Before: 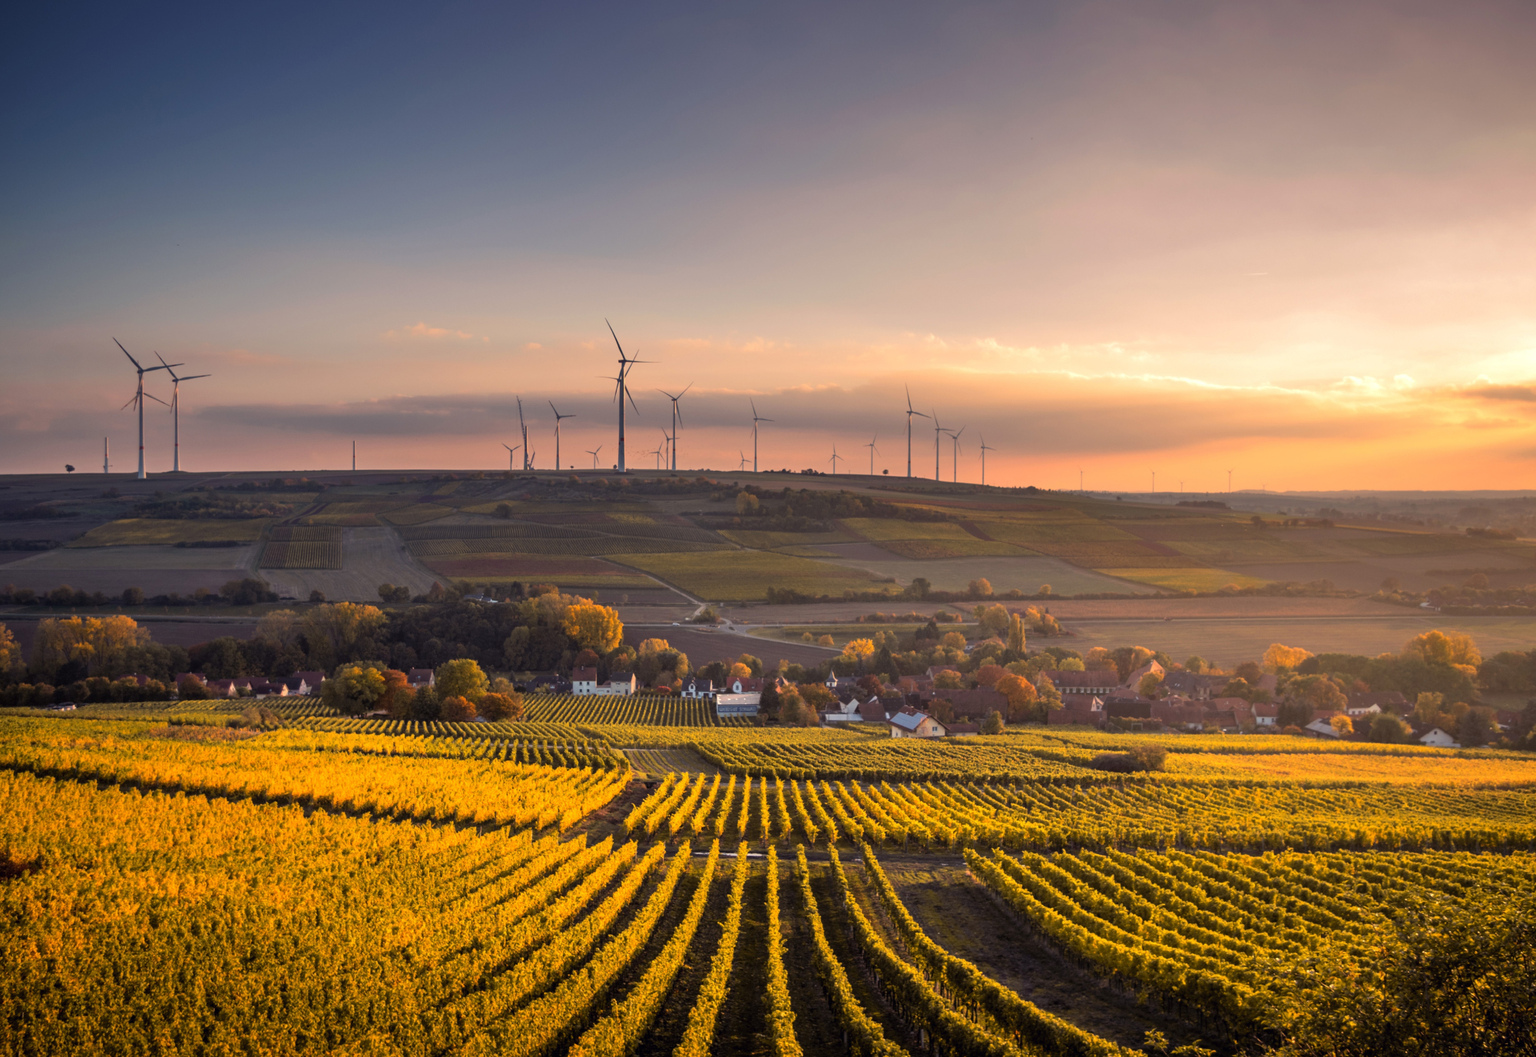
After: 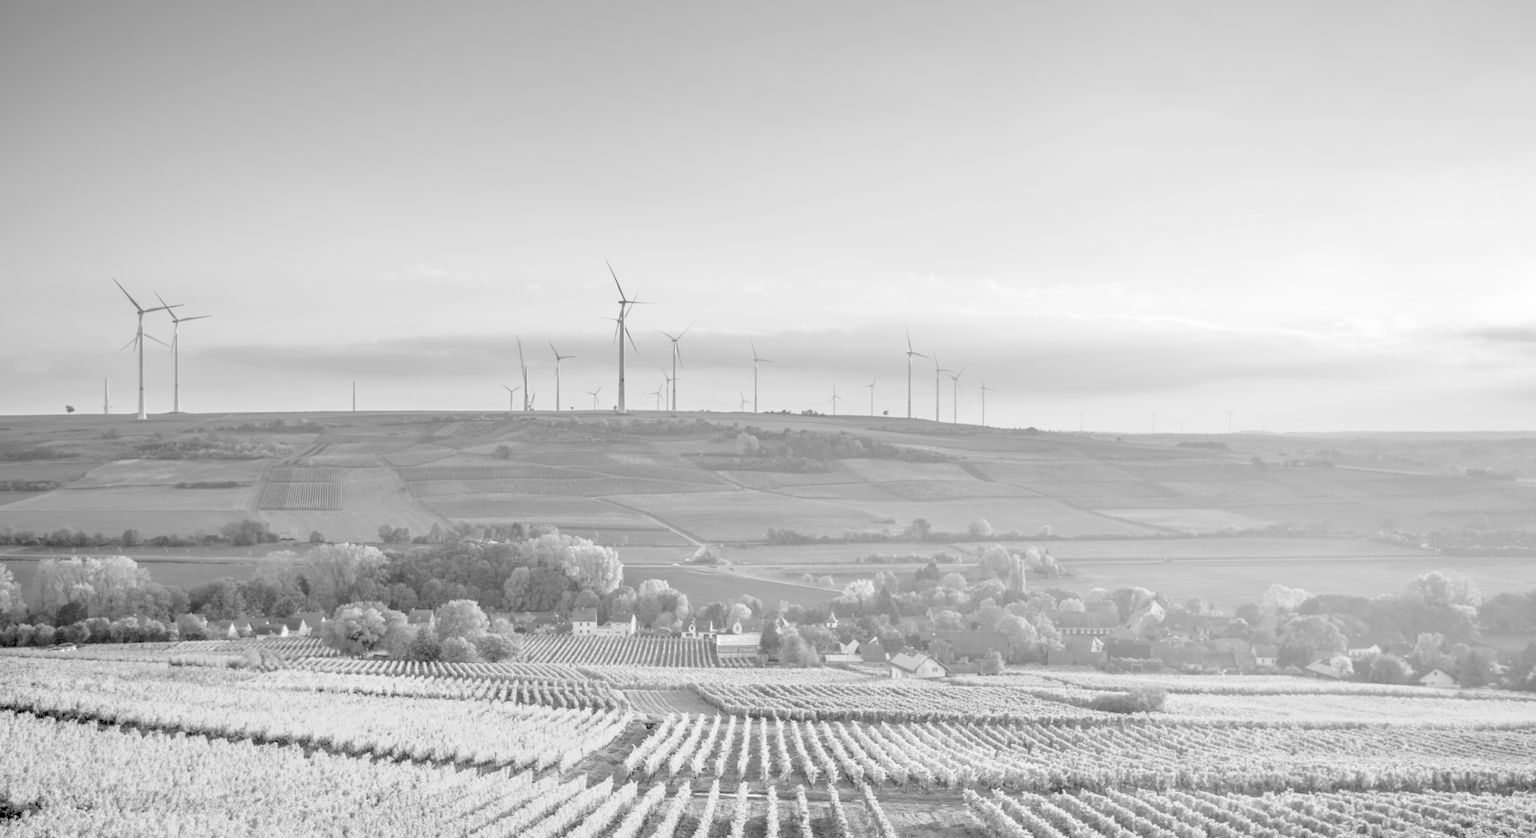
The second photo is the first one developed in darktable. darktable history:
crop and rotate: top 5.667%, bottom 14.937%
white balance: red 1.08, blue 0.791
monochrome: on, module defaults
contrast equalizer: y [[0.509, 0.517, 0.523, 0.523, 0.517, 0.509], [0.5 ×6], [0.5 ×6], [0 ×6], [0 ×6]]
contrast brightness saturation: brightness 1
